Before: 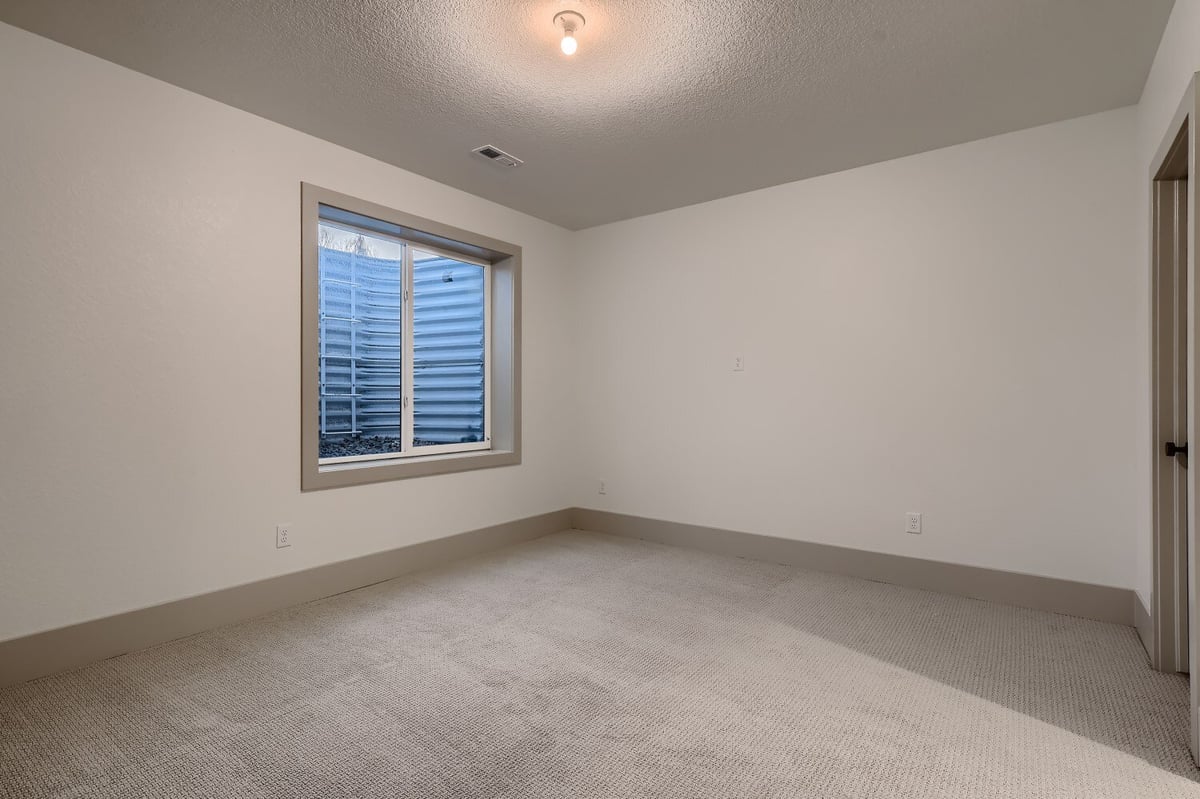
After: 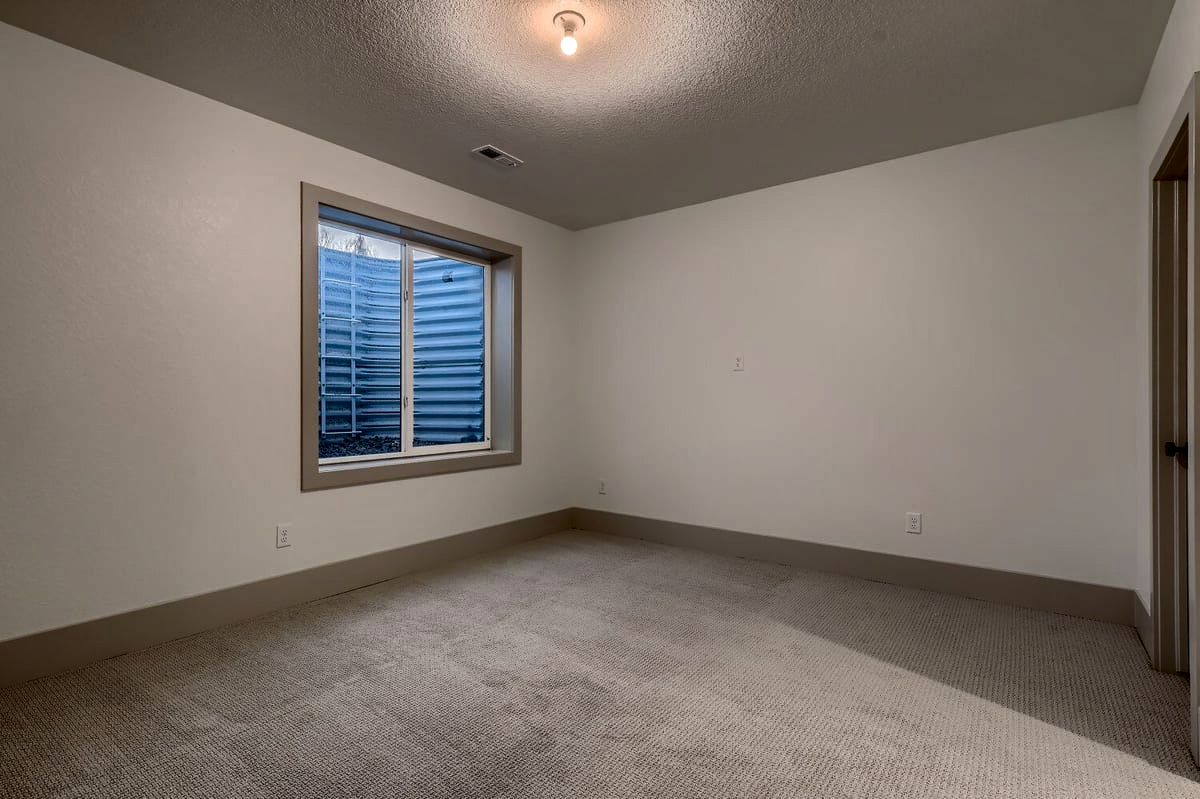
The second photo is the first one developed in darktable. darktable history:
contrast brightness saturation: contrast 0.1, brightness -0.26, saturation 0.14
local contrast: on, module defaults
